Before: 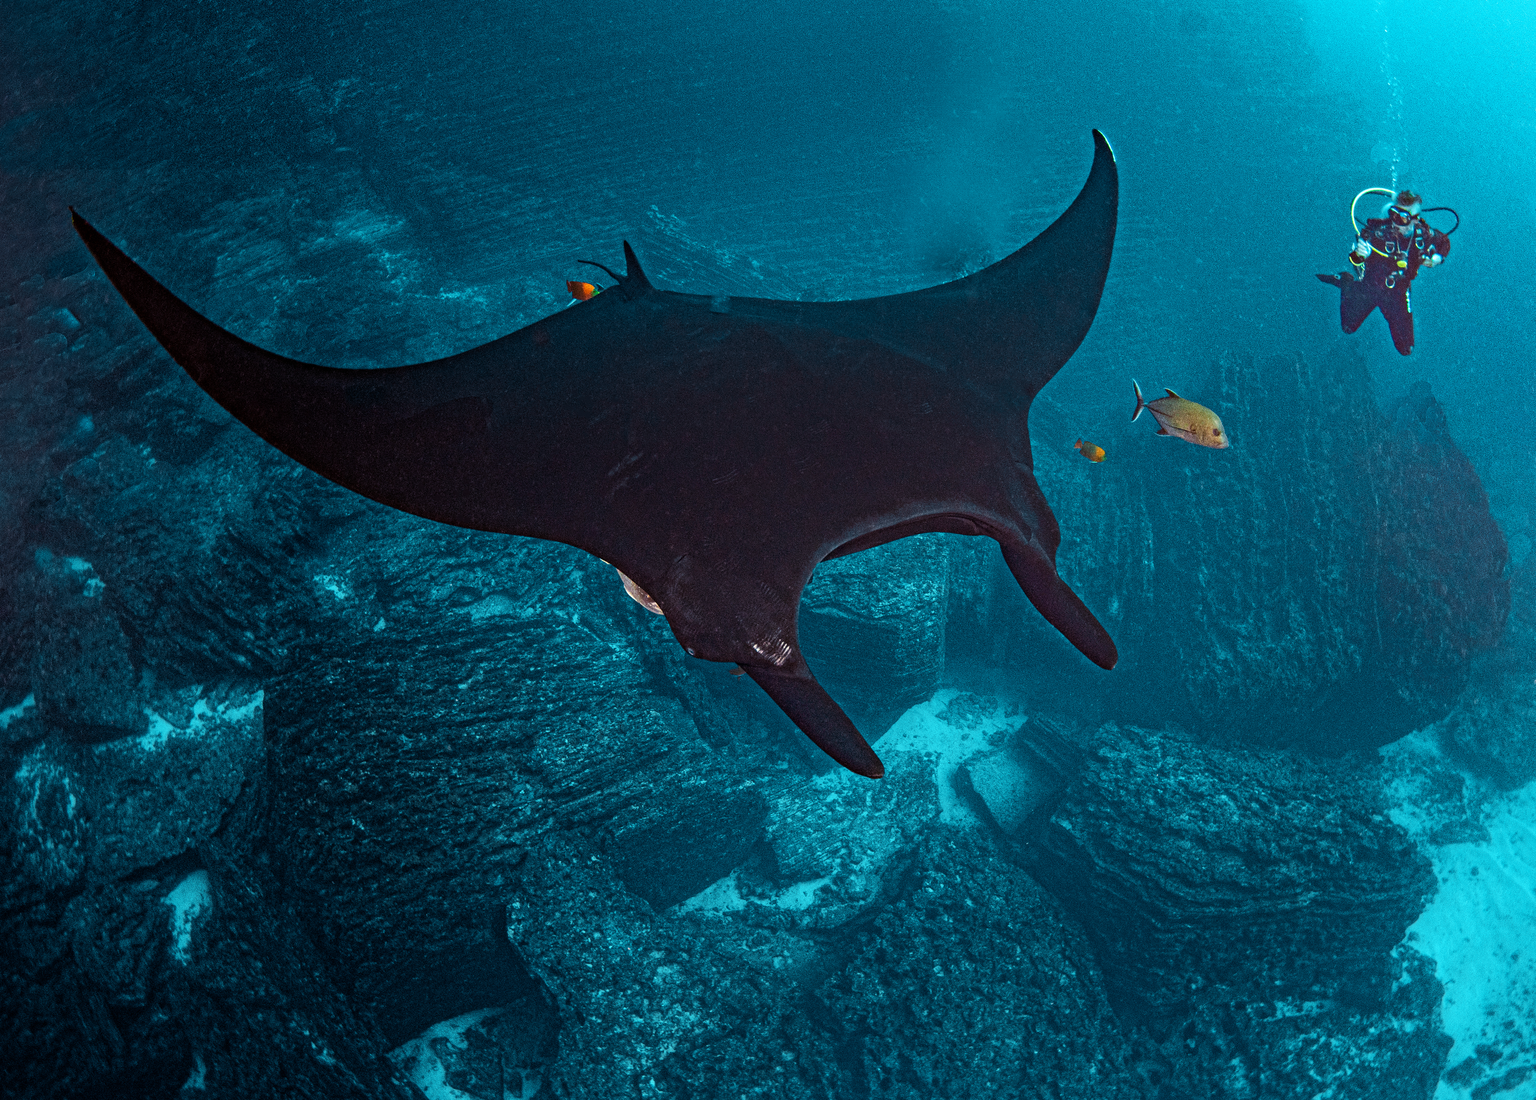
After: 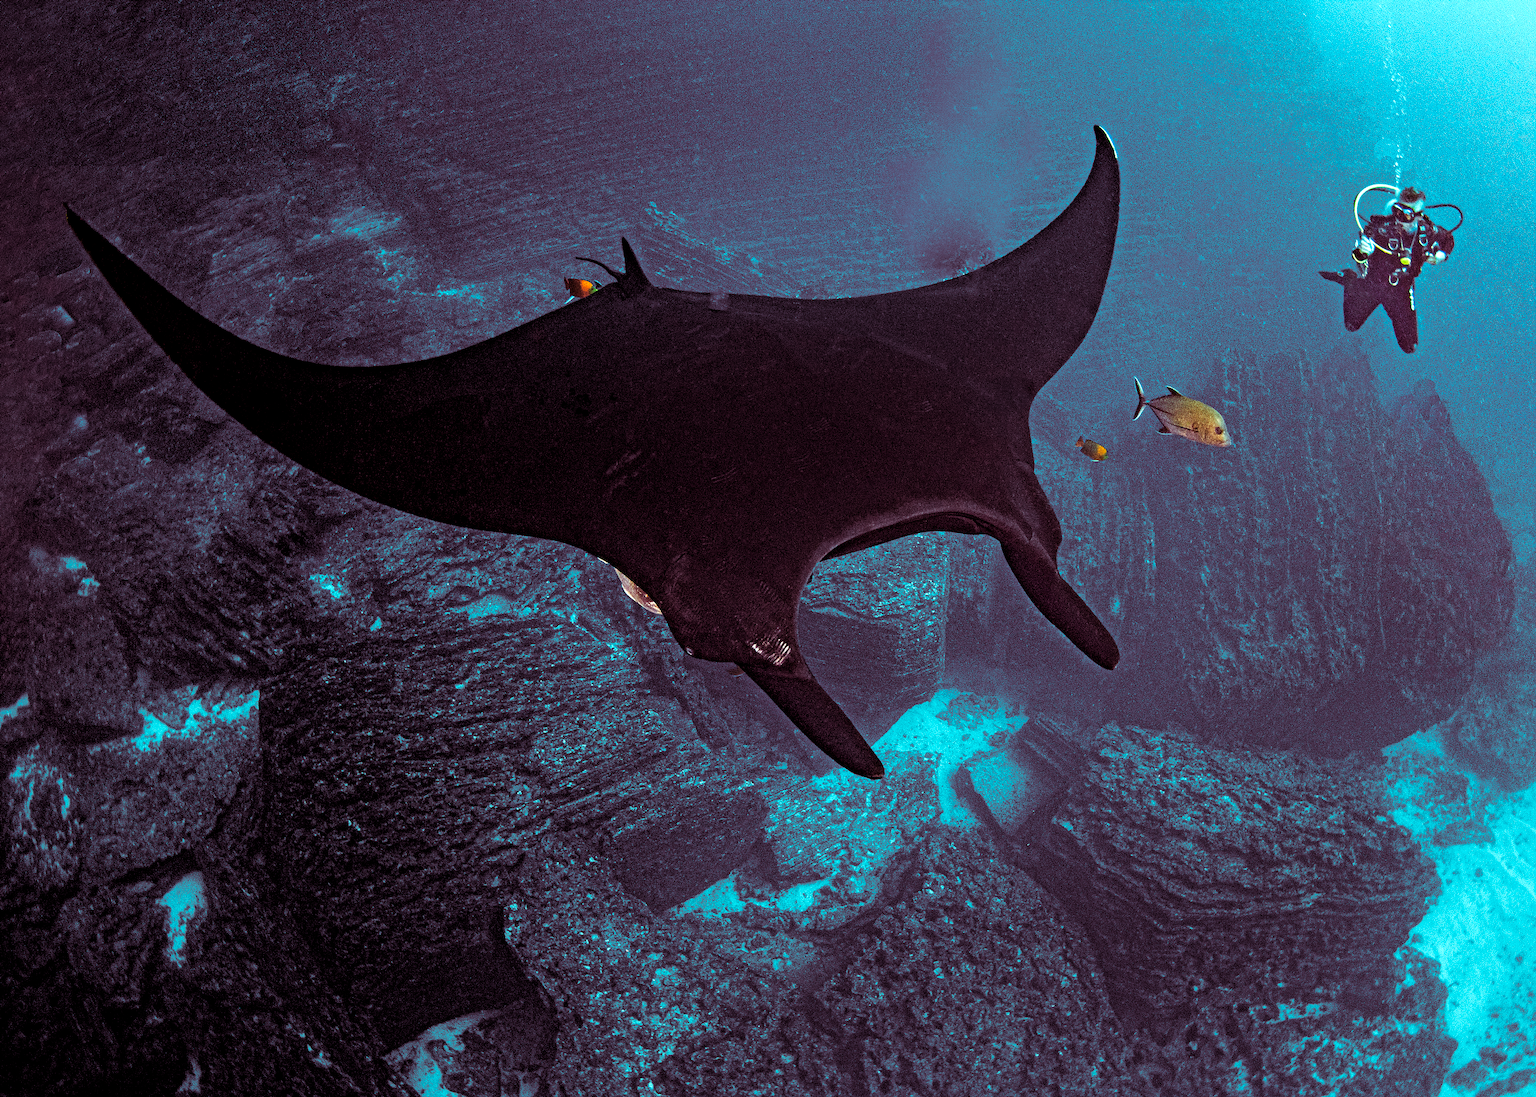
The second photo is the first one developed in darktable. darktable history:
split-toning: on, module defaults
crop: left 0.434%, top 0.485%, right 0.244%, bottom 0.386%
sharpen: amount 0.2
color balance rgb: shadows lift › luminance -21.66%, shadows lift › chroma 6.57%, shadows lift › hue 270°, power › chroma 0.68%, power › hue 60°, highlights gain › luminance 6.08%, highlights gain › chroma 1.33%, highlights gain › hue 90°, global offset › luminance -0.87%, perceptual saturation grading › global saturation 26.86%, perceptual saturation grading › highlights -28.39%, perceptual saturation grading › mid-tones 15.22%, perceptual saturation grading › shadows 33.98%, perceptual brilliance grading › highlights 10%, perceptual brilliance grading › mid-tones 5%
